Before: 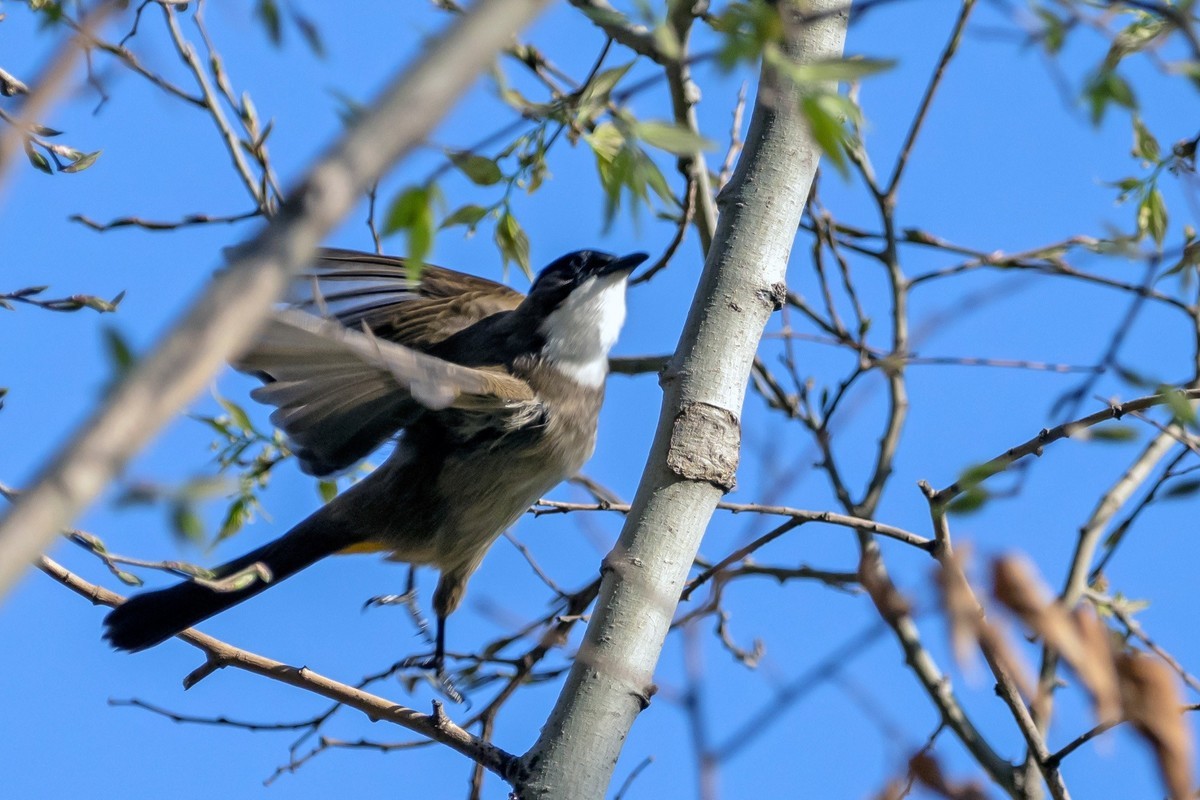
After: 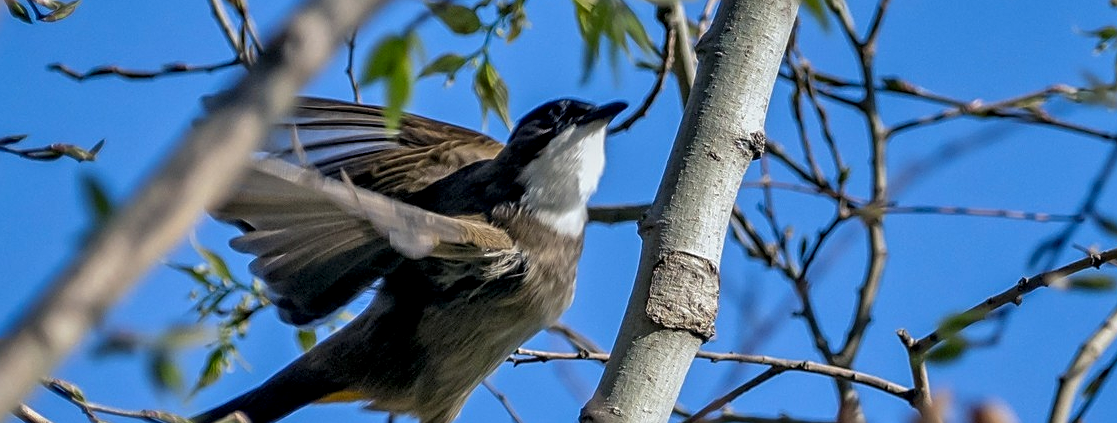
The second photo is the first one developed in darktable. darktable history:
sharpen: on, module defaults
local contrast: detail 130%
crop: left 1.759%, top 18.919%, right 5.15%, bottom 28.16%
shadows and highlights: shadows 82.37, white point adjustment -9.22, highlights -61.38, soften with gaussian
